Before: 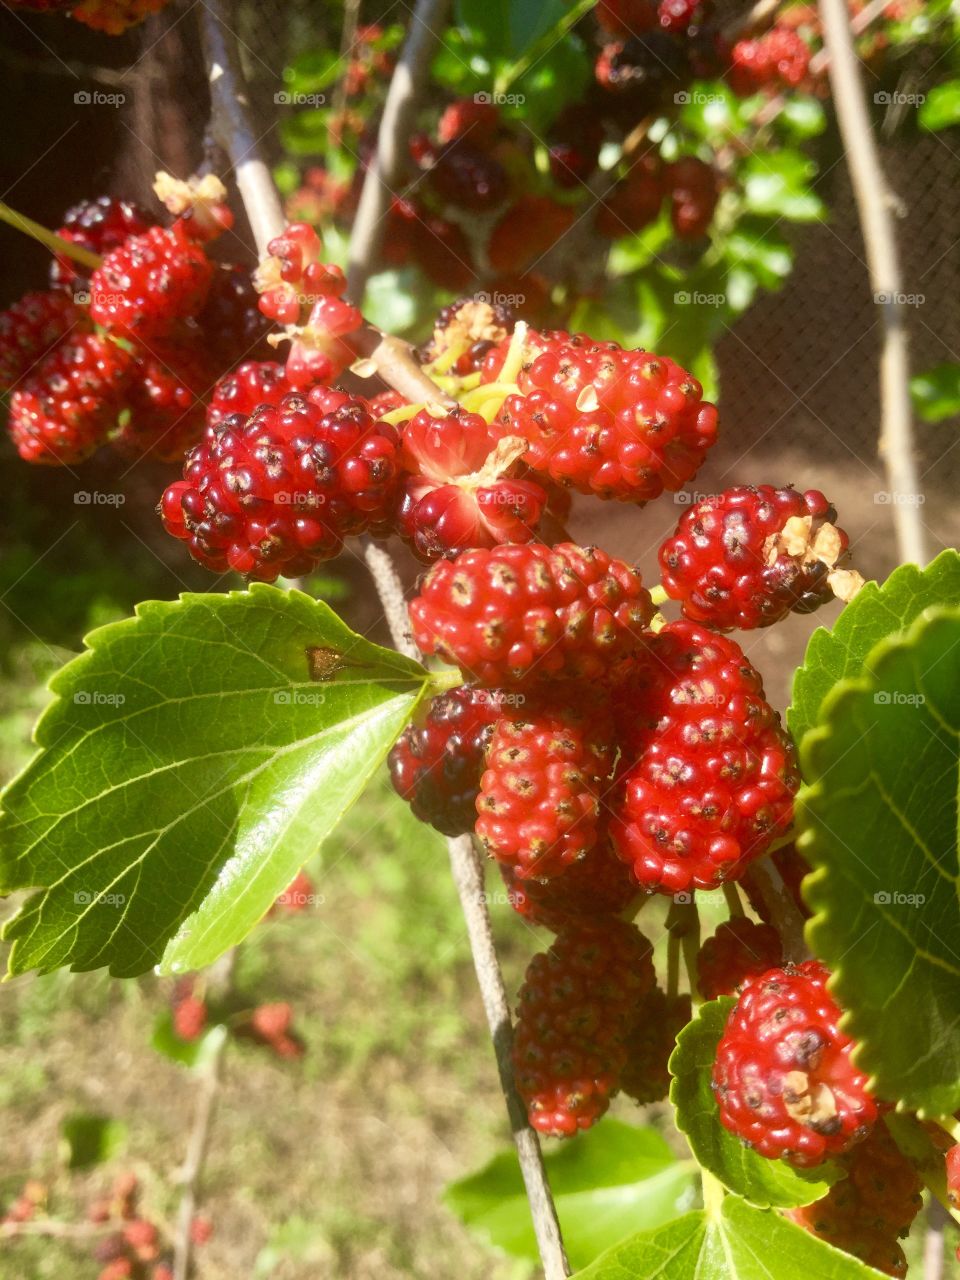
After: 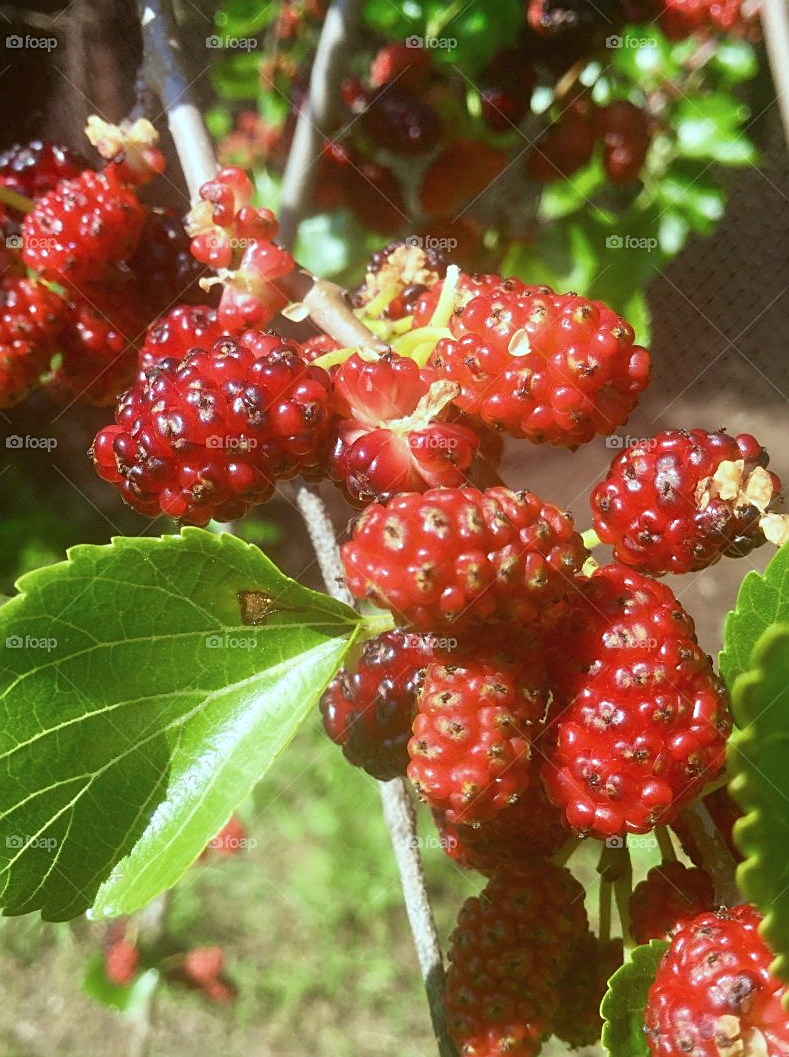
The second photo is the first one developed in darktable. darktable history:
crop and rotate: left 7.165%, top 4.431%, right 10.627%, bottom 12.939%
color calibration: illuminant F (fluorescent), F source F9 (Cool White Deluxe 4150 K) – high CRI, x 0.374, y 0.373, temperature 4162.87 K
sharpen: on, module defaults
levels: mode automatic, levels [0.029, 0.545, 0.971]
local contrast: mode bilateral grid, contrast 99, coarseness 100, detail 91%, midtone range 0.2
exposure: compensate highlight preservation false
